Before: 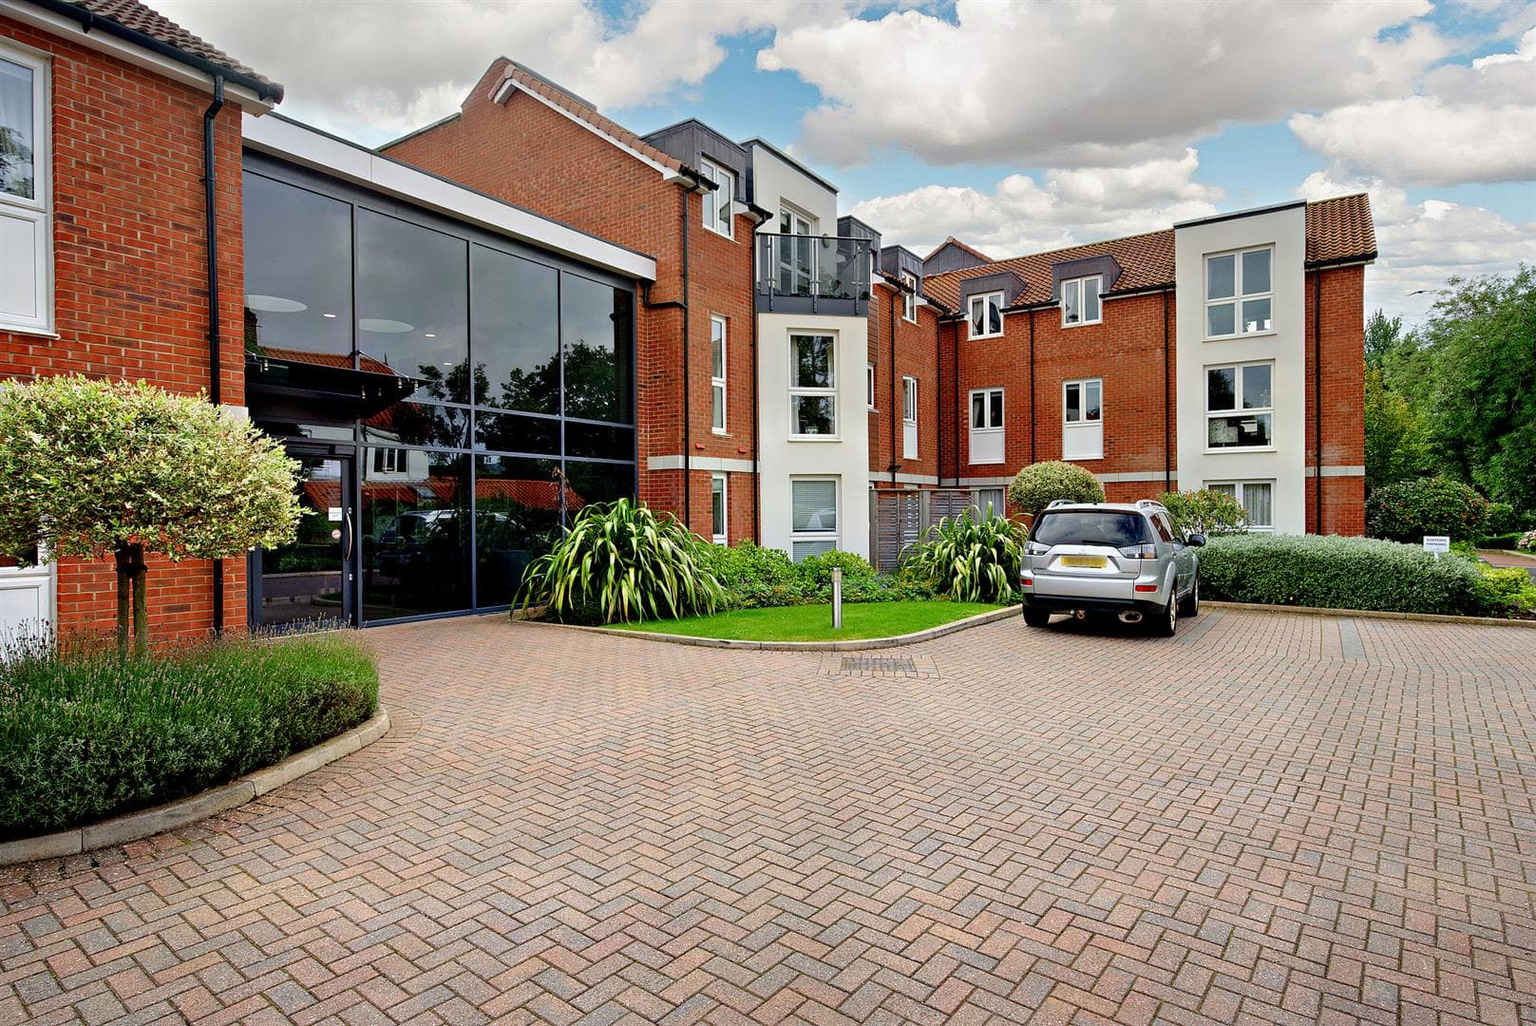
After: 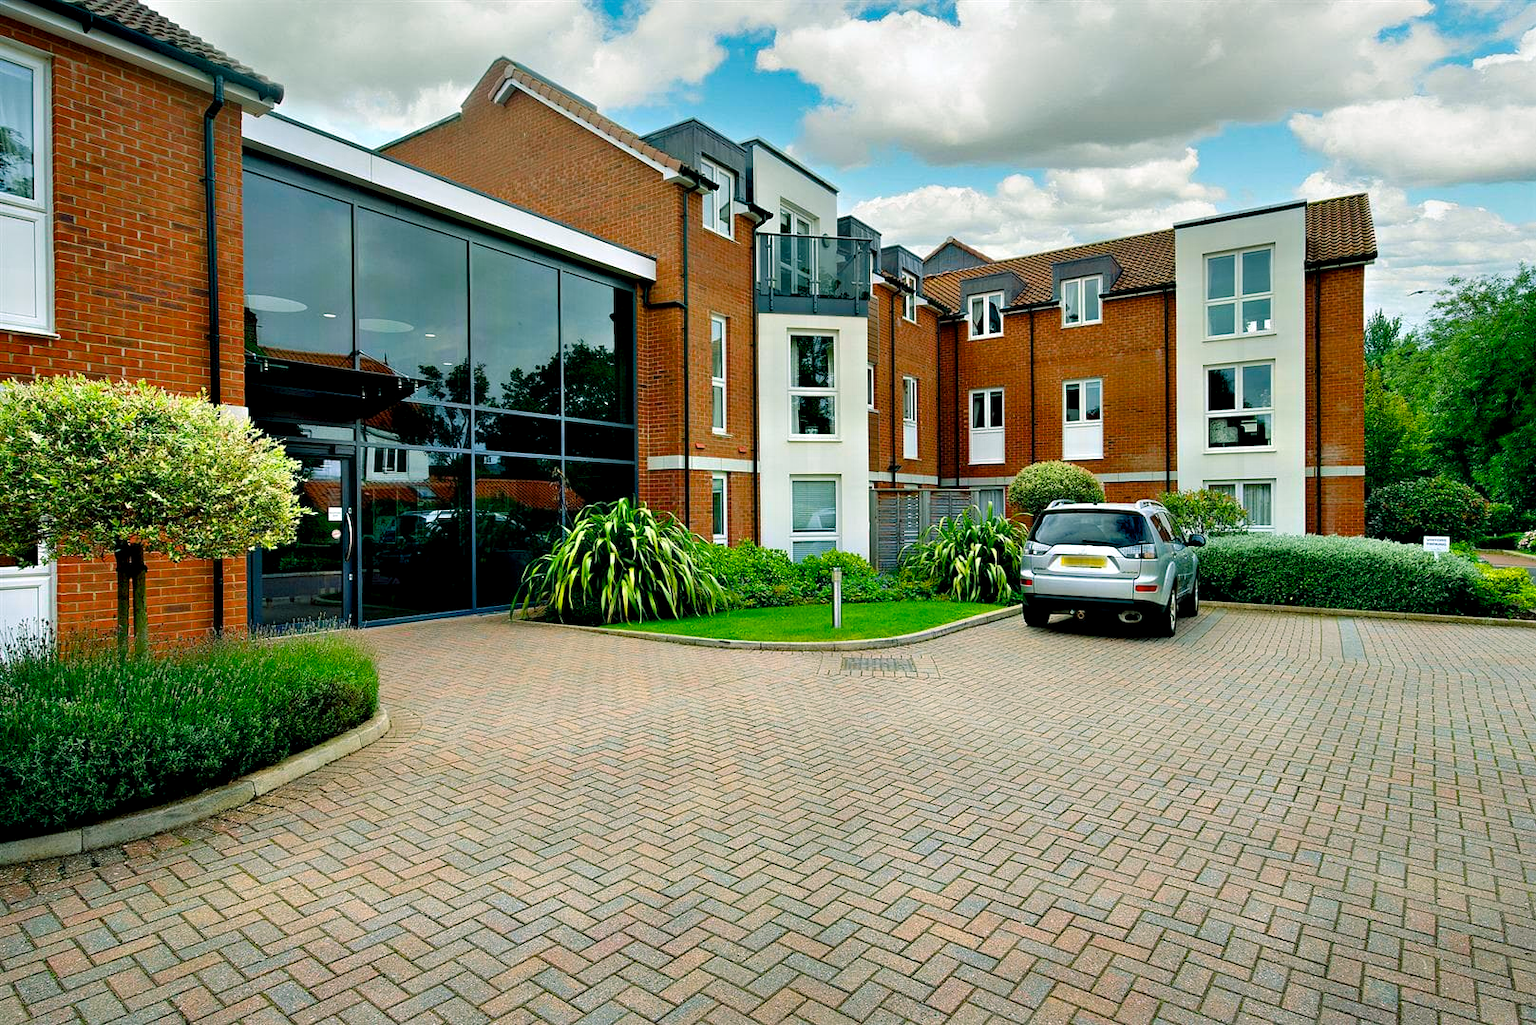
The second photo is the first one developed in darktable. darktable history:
color balance rgb: power › chroma 2.14%, power › hue 164.93°, perceptual saturation grading › global saturation 25.572%, global vibrance 18.84%
contrast equalizer: y [[0.579, 0.58, 0.505, 0.5, 0.5, 0.5], [0.5 ×6], [0.5 ×6], [0 ×6], [0 ×6]]
